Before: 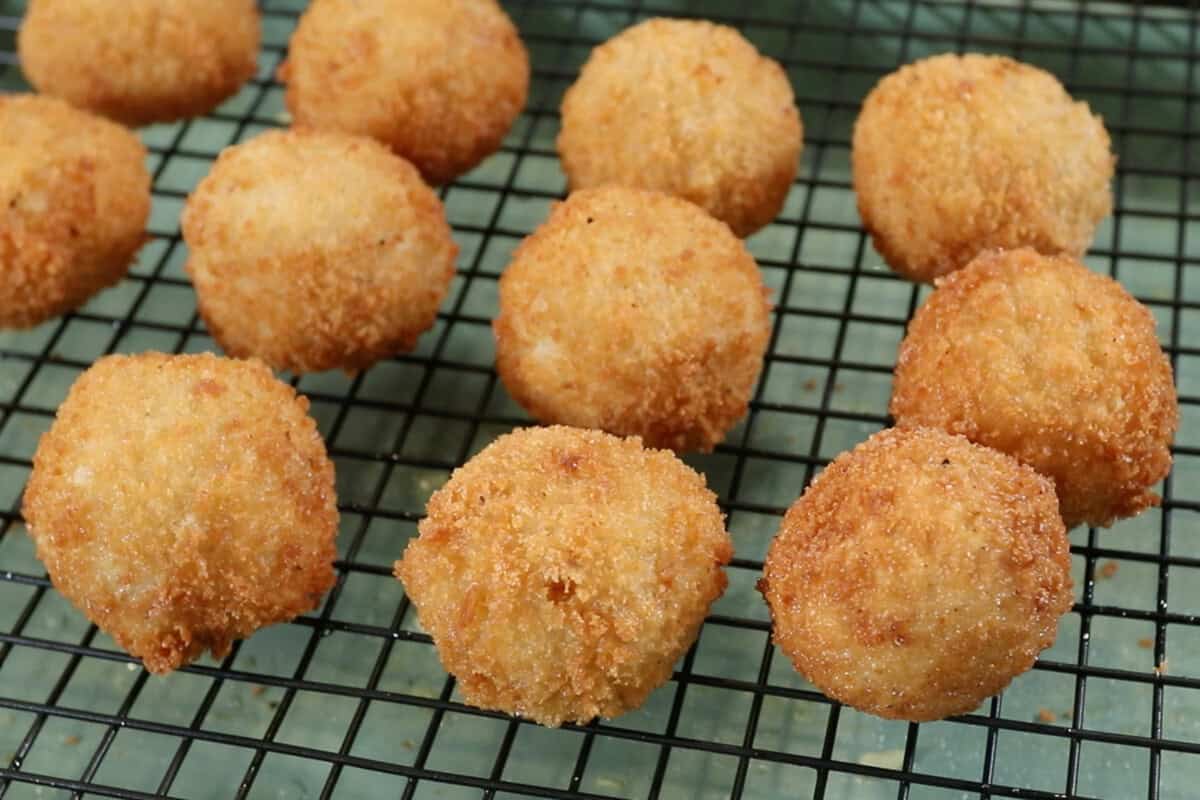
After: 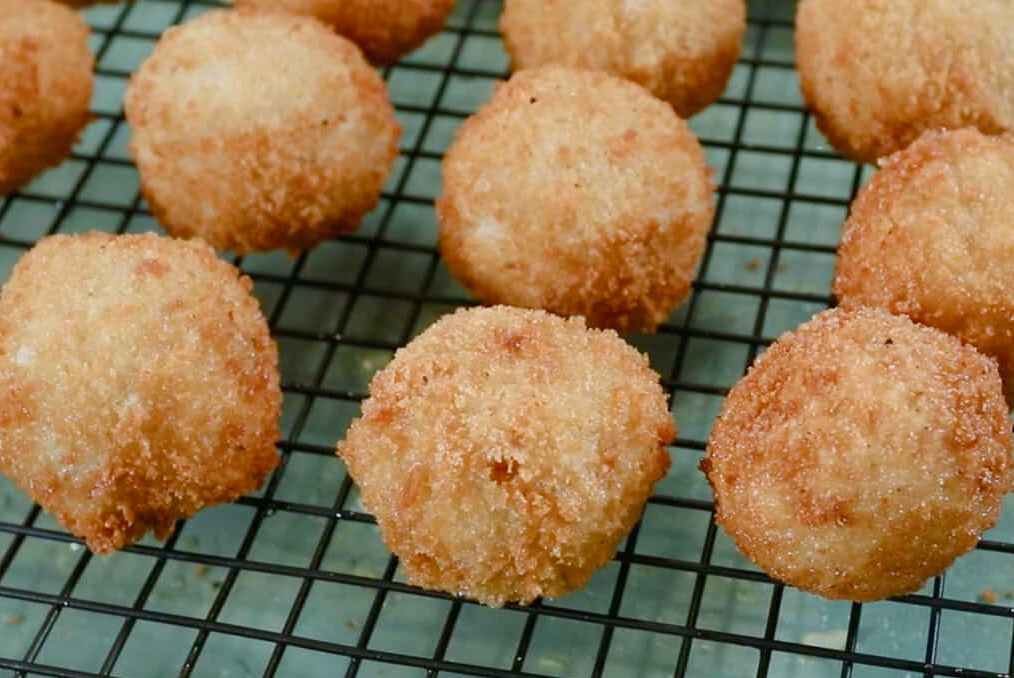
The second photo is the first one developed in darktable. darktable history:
color correction: highlights a* -3.81, highlights b* -10.93
color balance rgb: perceptual saturation grading › global saturation 20%, perceptual saturation grading › highlights -49.434%, perceptual saturation grading › shadows 25.23%, global vibrance 20%
crop and rotate: left 4.764%, top 15.242%, right 10.655%
shadows and highlights: shadows 25.85, highlights -26.37
